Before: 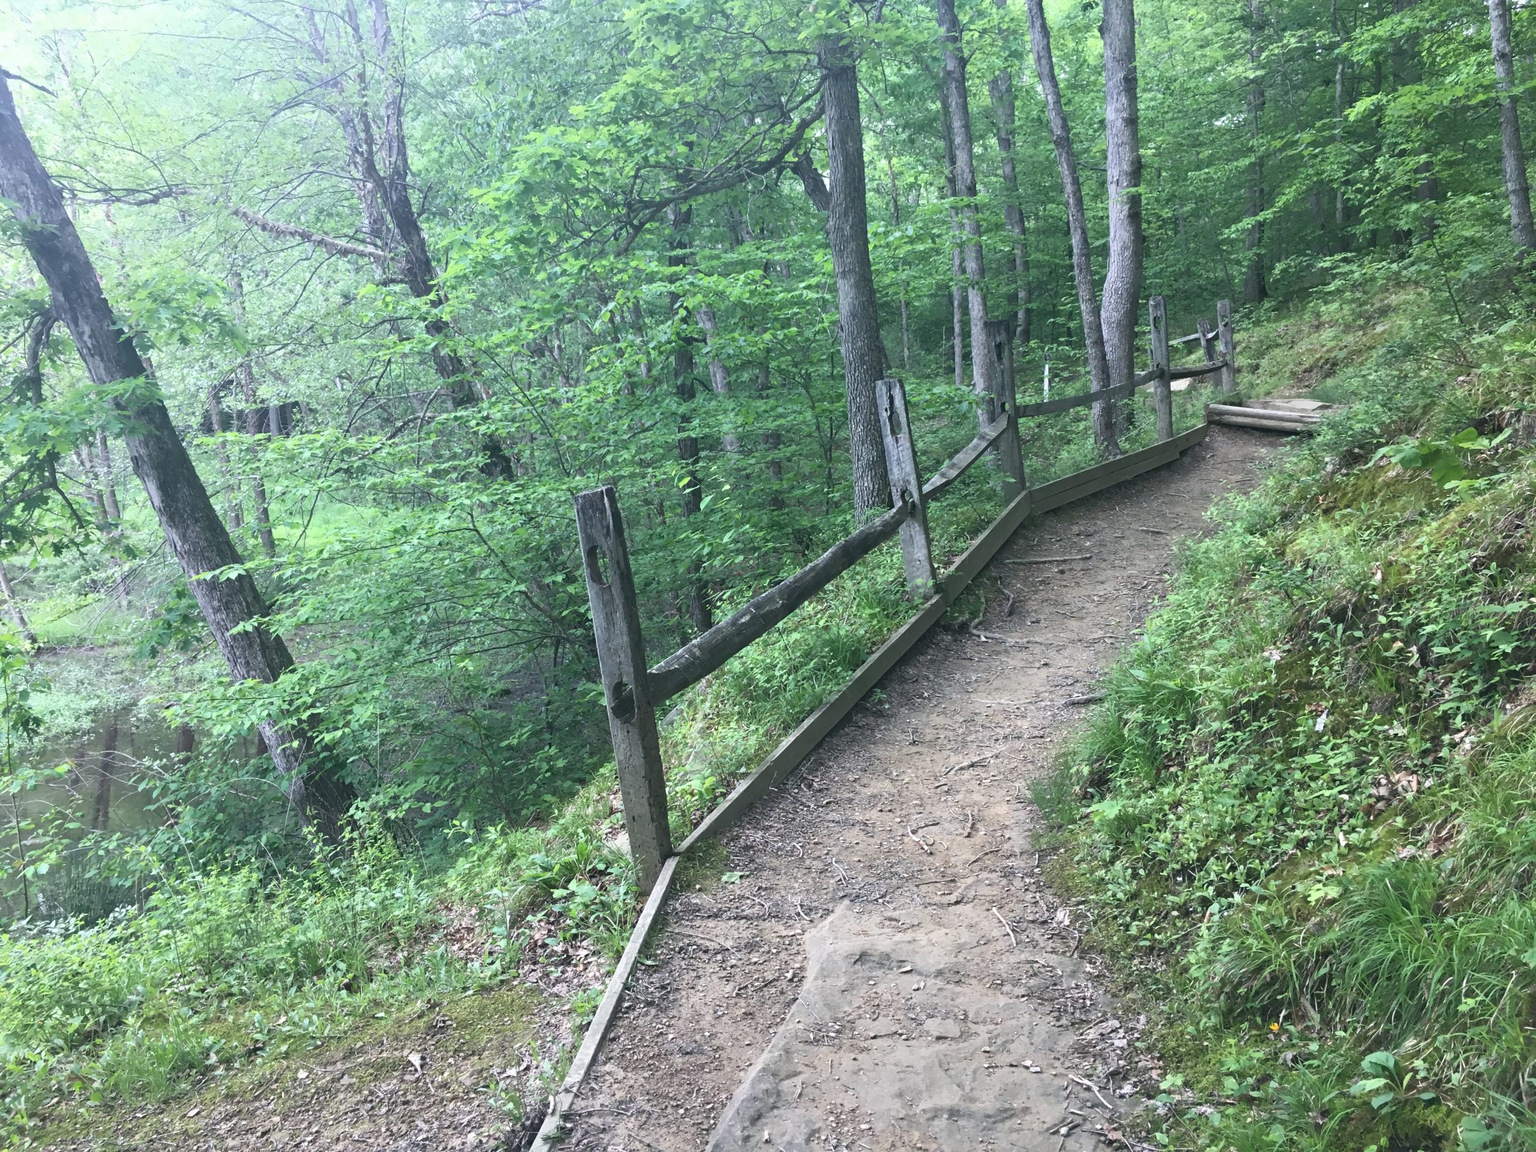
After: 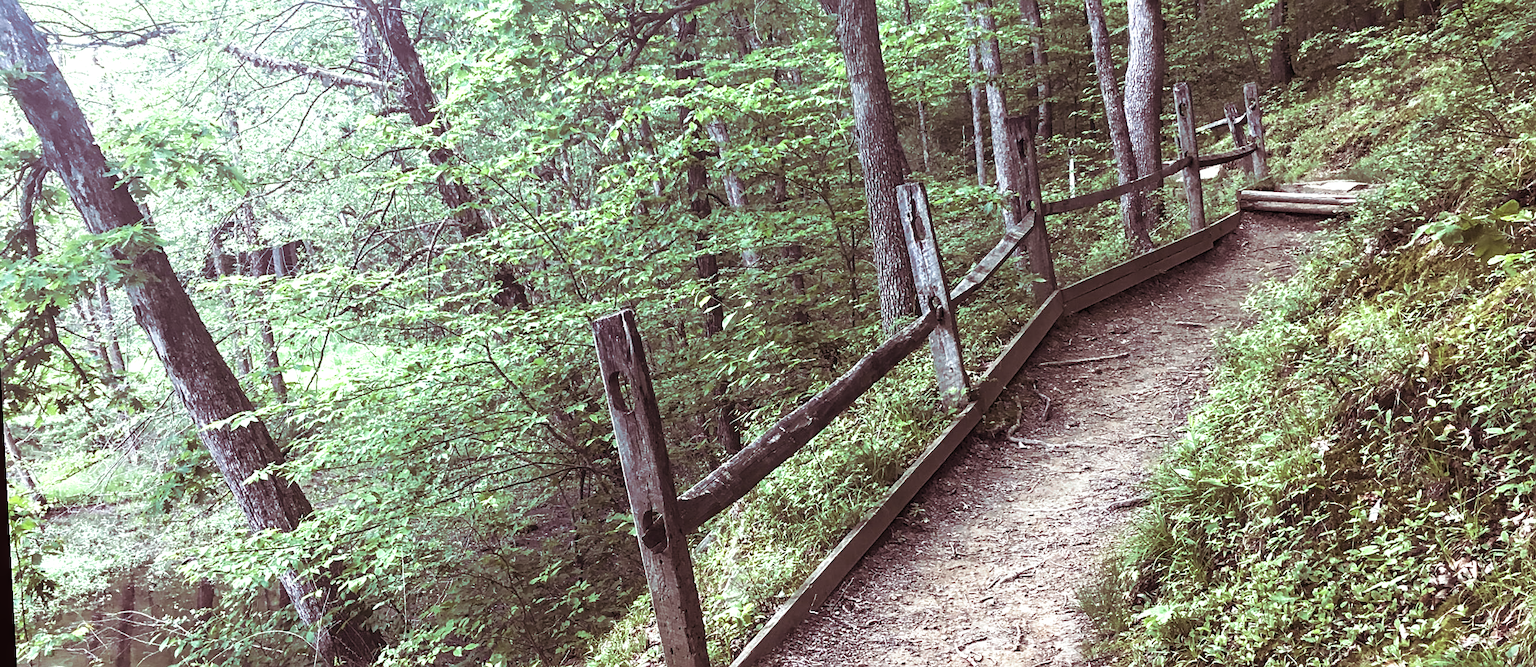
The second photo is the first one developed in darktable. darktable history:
crop: left 1.744%, top 19.225%, right 5.069%, bottom 28.357%
local contrast: on, module defaults
color balance rgb: shadows lift › chroma 2%, shadows lift › hue 185.64°, power › luminance 1.48%, highlights gain › chroma 3%, highlights gain › hue 54.51°, global offset › luminance -0.4%, perceptual saturation grading › highlights -18.47%, perceptual saturation grading › mid-tones 6.62%, perceptual saturation grading › shadows 28.22%, perceptual brilliance grading › highlights 15.68%, perceptual brilliance grading › shadows -14.29%, global vibrance 25.96%, contrast 6.45%
rotate and perspective: rotation -3.18°, automatic cropping off
white balance: red 0.982, blue 1.018
split-toning: highlights › hue 180°
sharpen: on, module defaults
